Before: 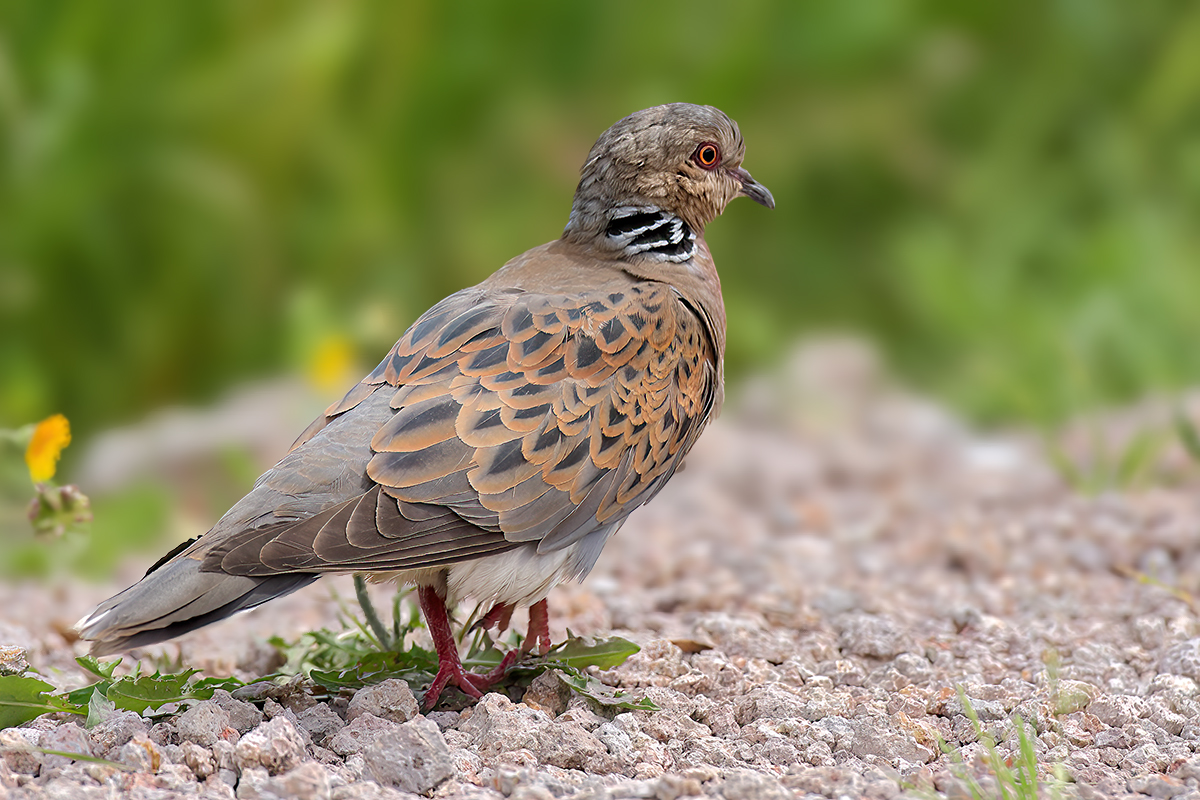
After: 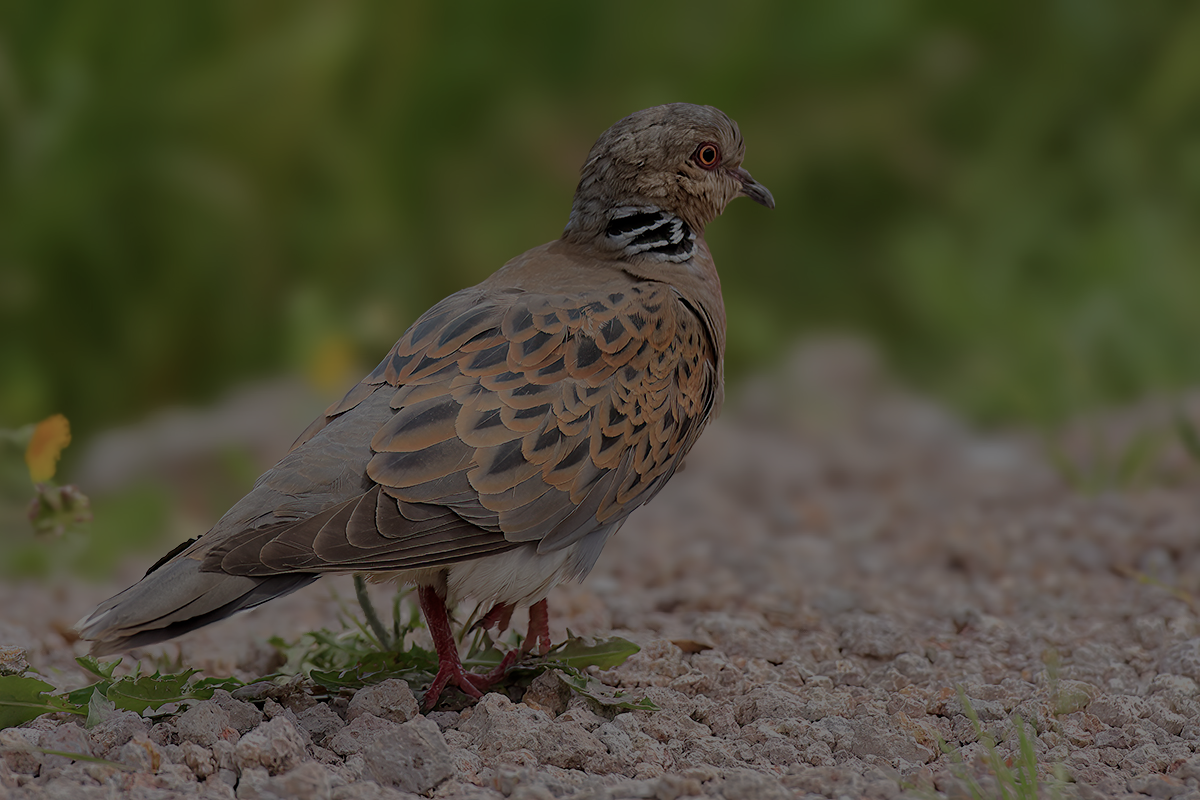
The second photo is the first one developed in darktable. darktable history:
color balance rgb: power › chroma 0.661%, power › hue 60°, linear chroma grading › mid-tones 7.549%, perceptual saturation grading › global saturation -0.148%, perceptual brilliance grading › global brilliance -47.614%, global vibrance 9.748%
